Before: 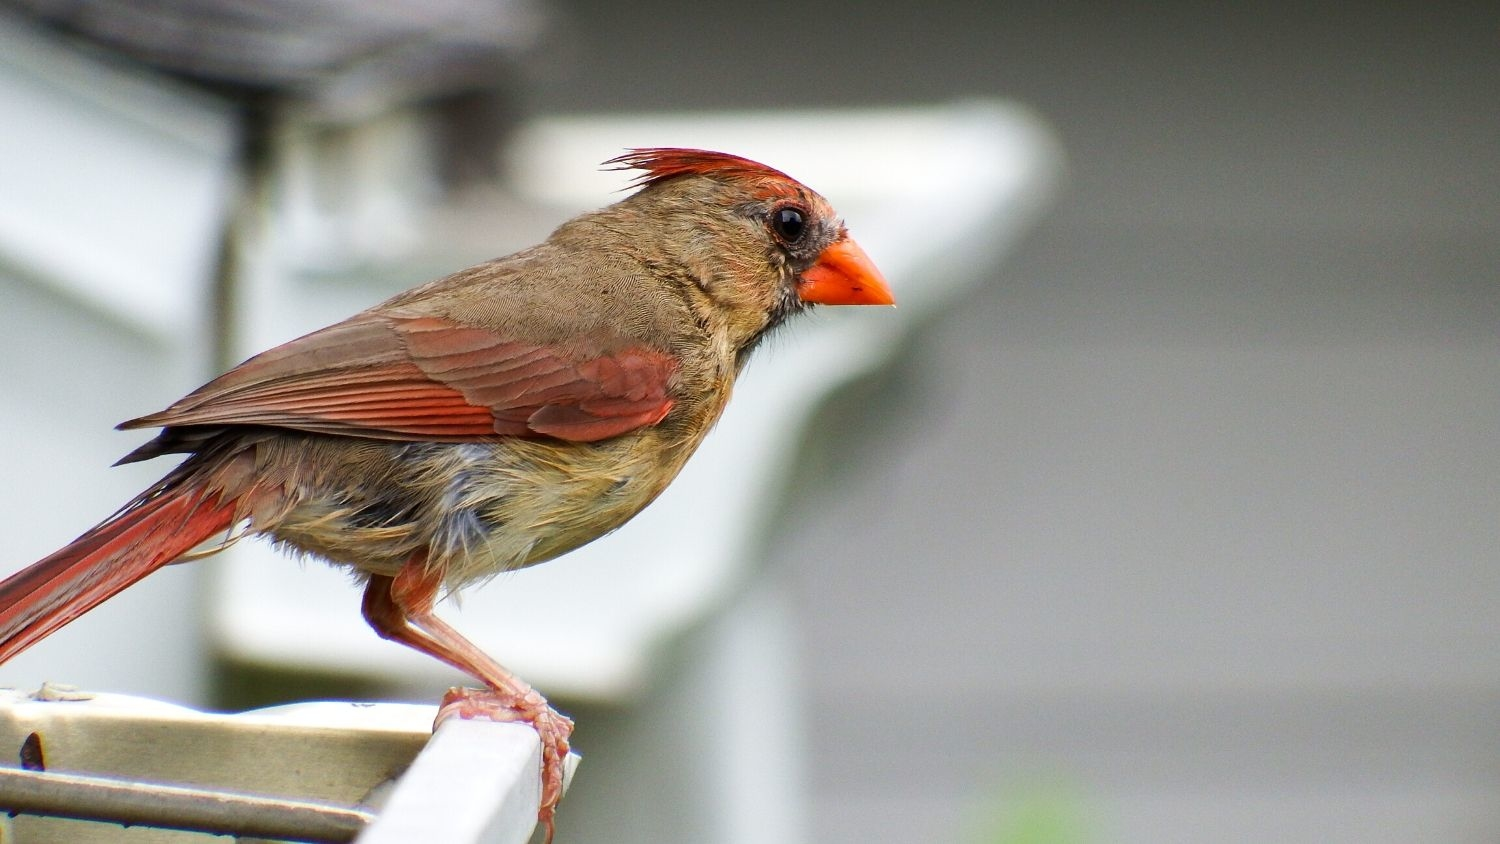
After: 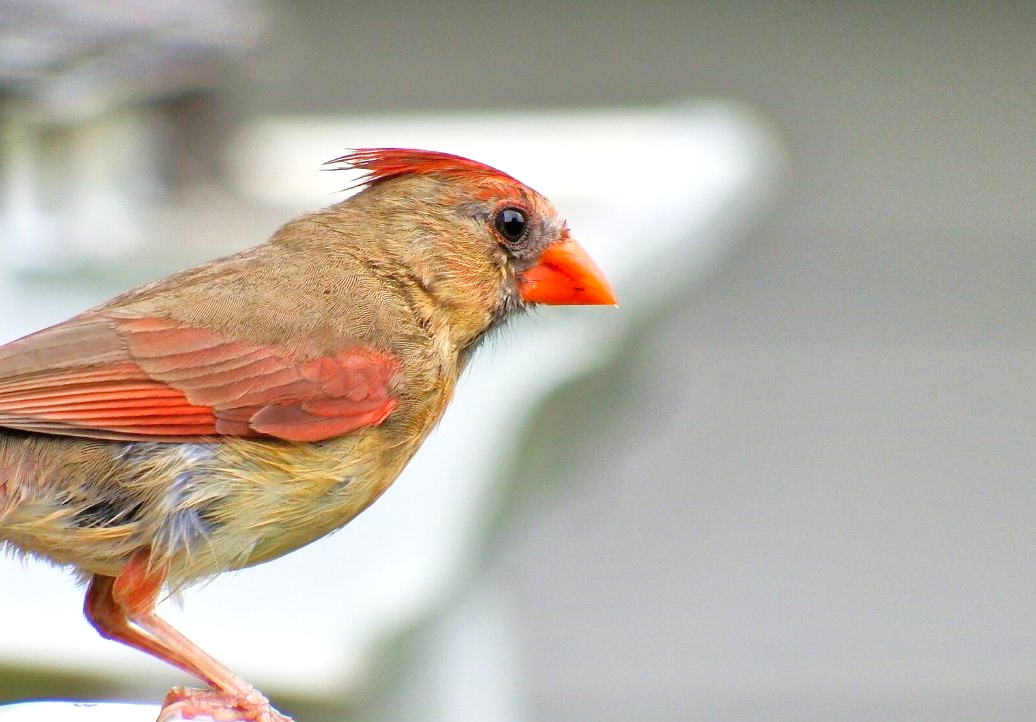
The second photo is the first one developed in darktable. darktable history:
crop: left 18.586%, right 12.338%, bottom 14.37%
tone equalizer: -7 EV 0.16 EV, -6 EV 0.601 EV, -5 EV 1.17 EV, -4 EV 1.37 EV, -3 EV 1.16 EV, -2 EV 0.6 EV, -1 EV 0.158 EV, mask exposure compensation -0.503 EV
exposure: exposure 0.124 EV, compensate highlight preservation false
contrast brightness saturation: contrast 0.026, brightness 0.069, saturation 0.125
